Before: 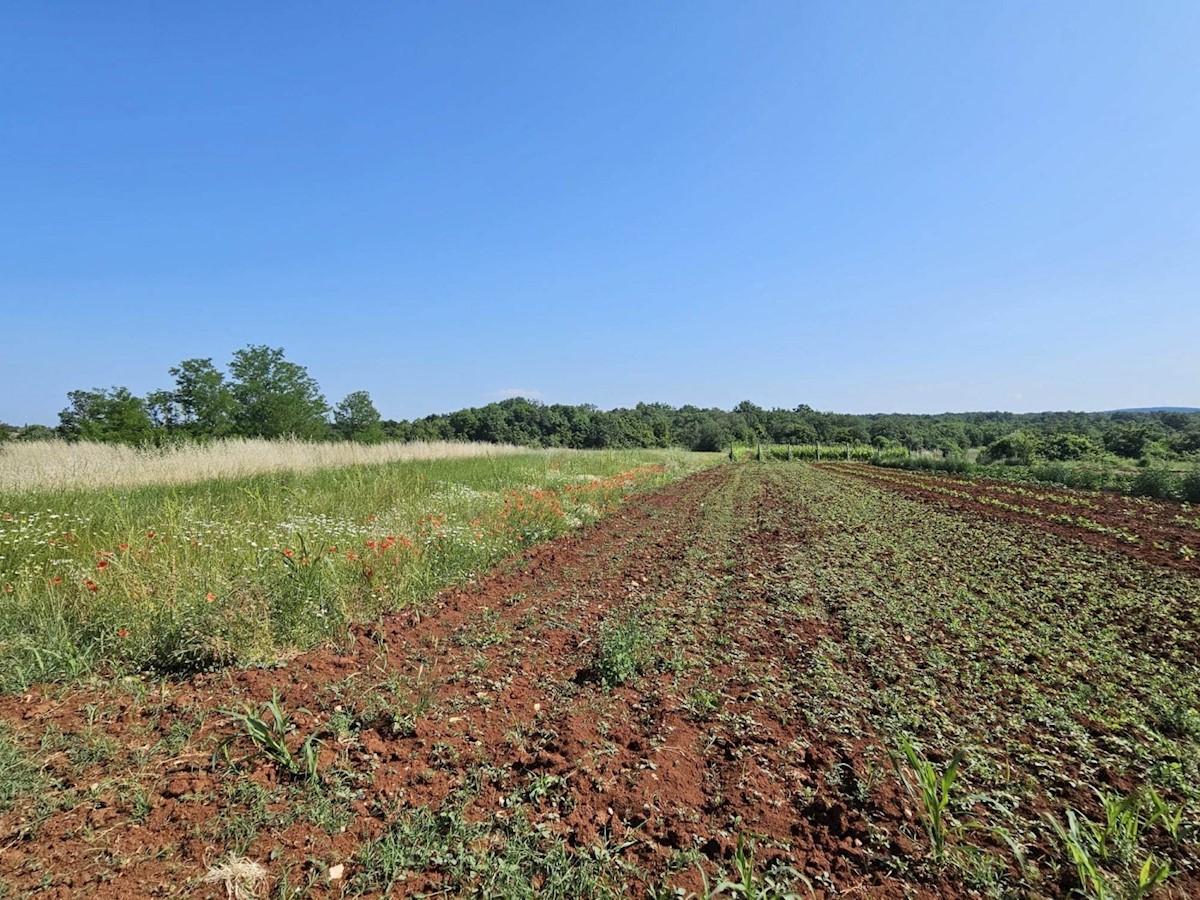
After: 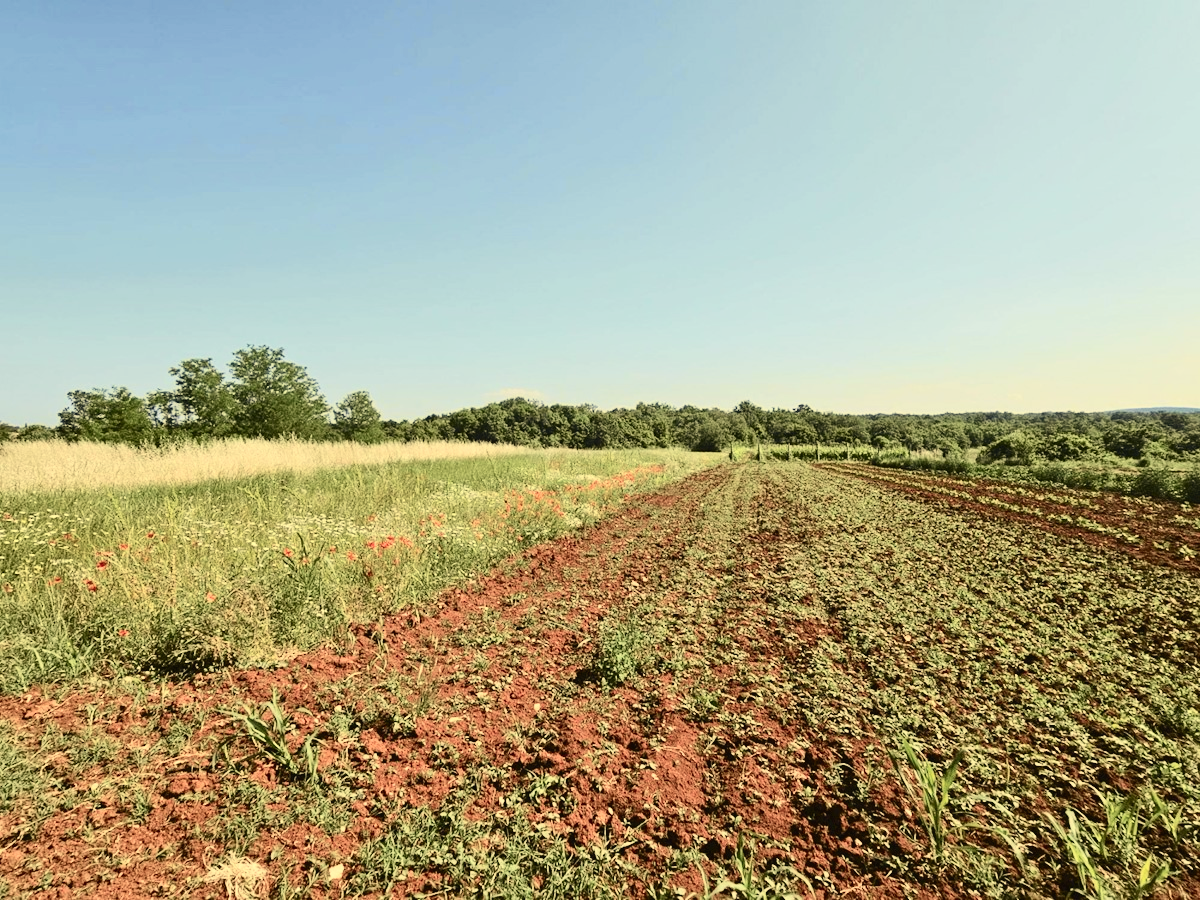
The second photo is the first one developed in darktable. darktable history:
white balance: red 1.08, blue 0.791
tone curve: curves: ch0 [(0, 0.026) (0.184, 0.172) (0.391, 0.468) (0.446, 0.56) (0.605, 0.758) (0.831, 0.931) (0.992, 1)]; ch1 [(0, 0) (0.437, 0.447) (0.501, 0.502) (0.538, 0.539) (0.574, 0.589) (0.617, 0.64) (0.699, 0.749) (0.859, 0.919) (1, 1)]; ch2 [(0, 0) (0.33, 0.301) (0.421, 0.443) (0.447, 0.482) (0.499, 0.509) (0.538, 0.564) (0.585, 0.615) (0.664, 0.664) (1, 1)], color space Lab, independent channels, preserve colors none
